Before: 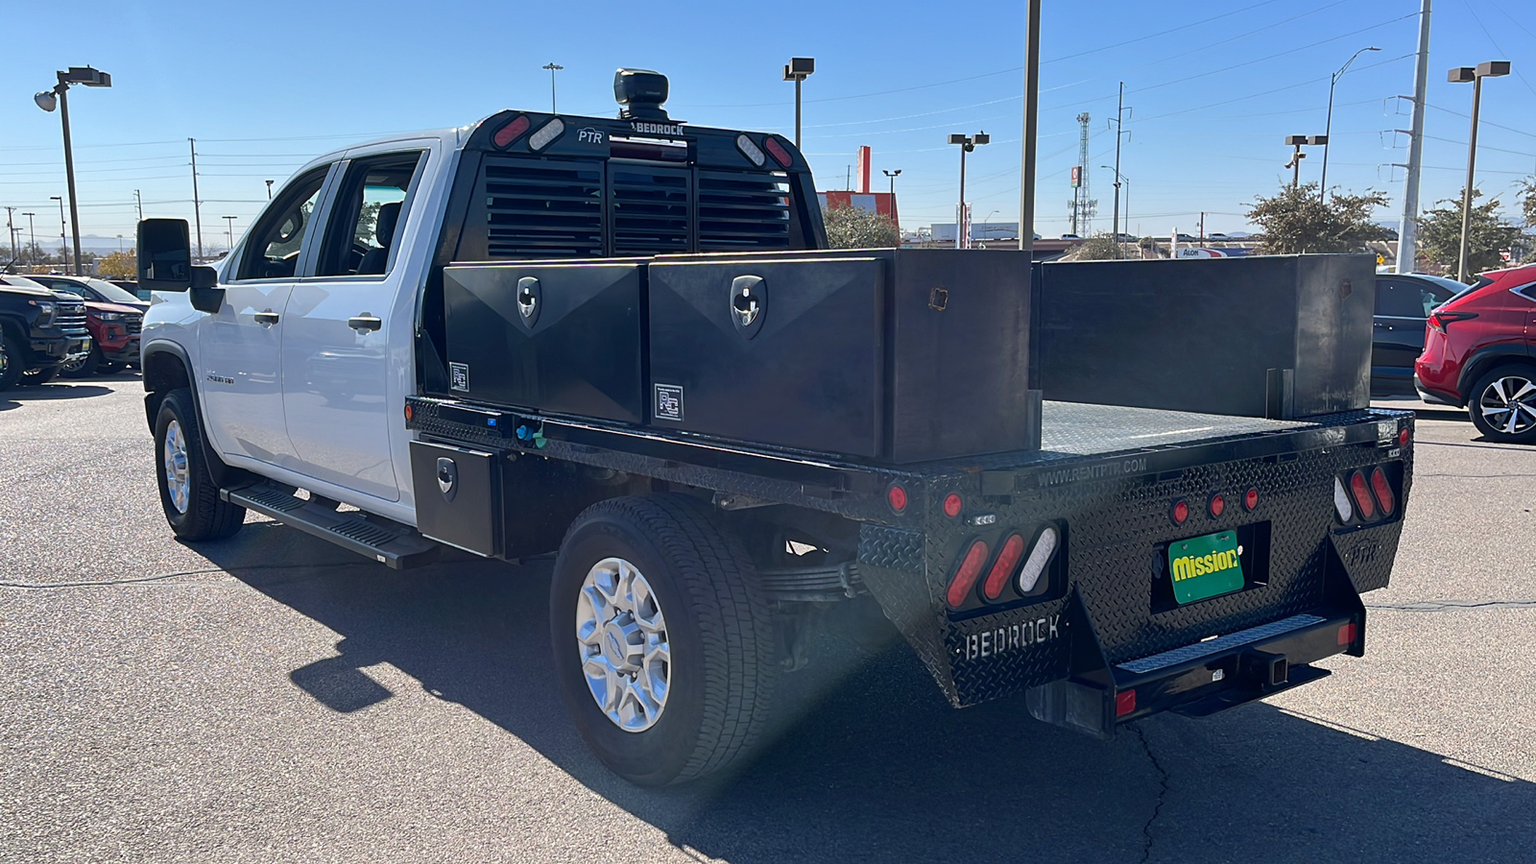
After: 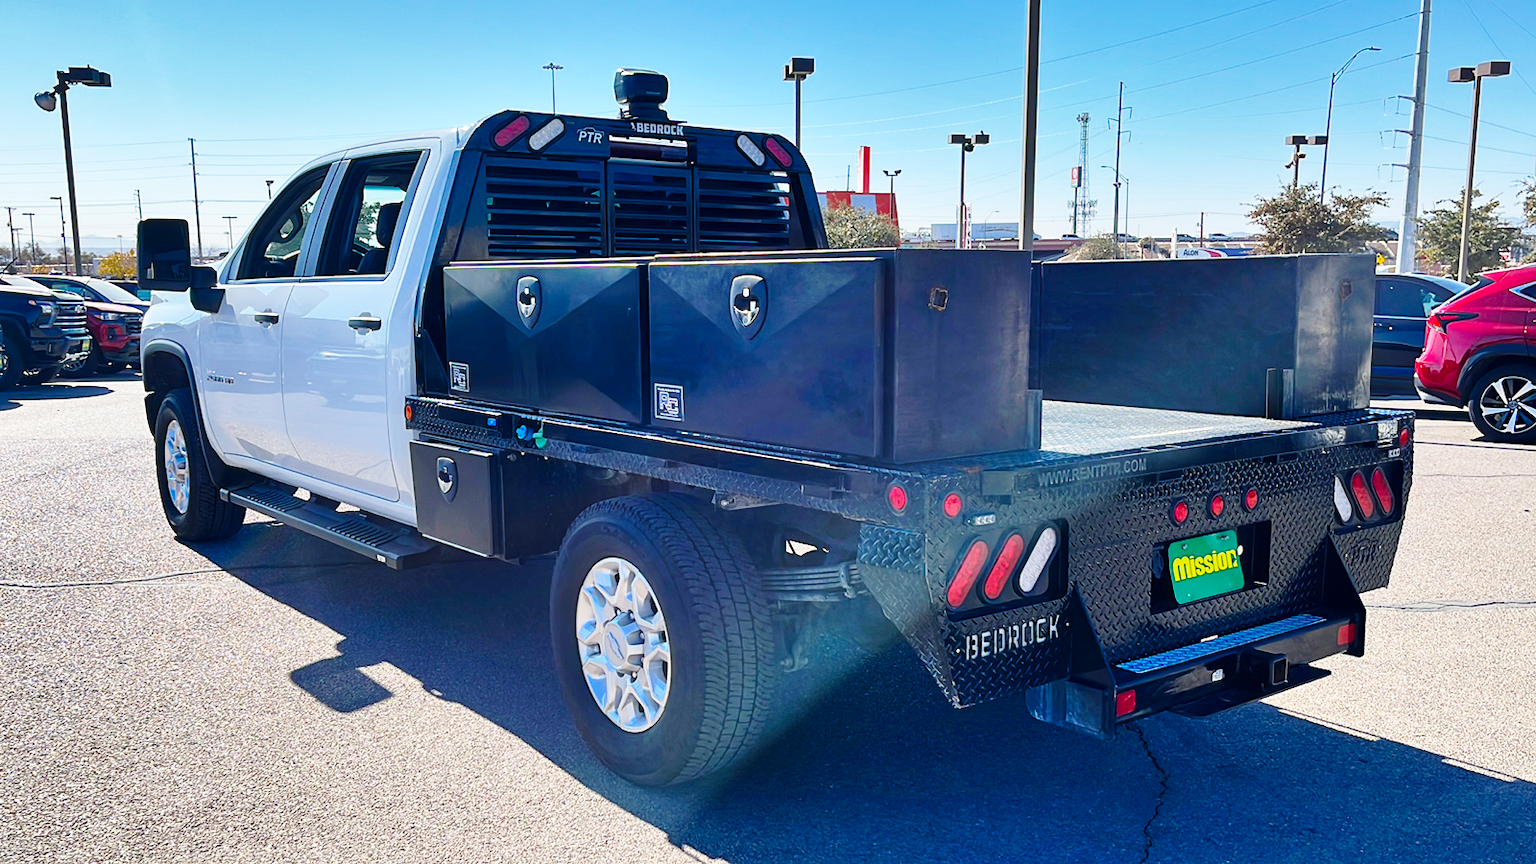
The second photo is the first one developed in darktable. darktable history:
base curve: curves: ch0 [(0, 0) (0.028, 0.03) (0.121, 0.232) (0.46, 0.748) (0.859, 0.968) (1, 1)], preserve colors none
shadows and highlights: soften with gaussian
color balance rgb: perceptual saturation grading › global saturation 30%, global vibrance 20%
